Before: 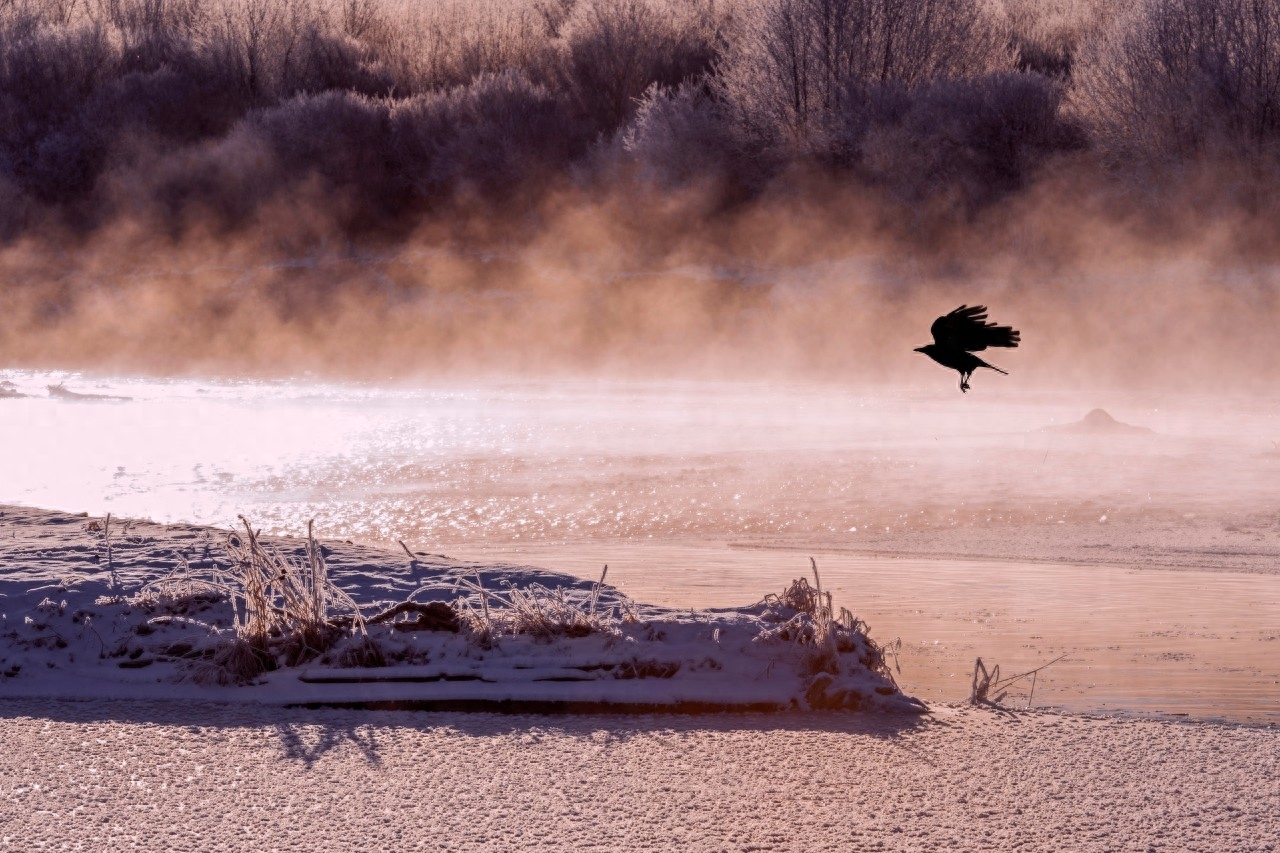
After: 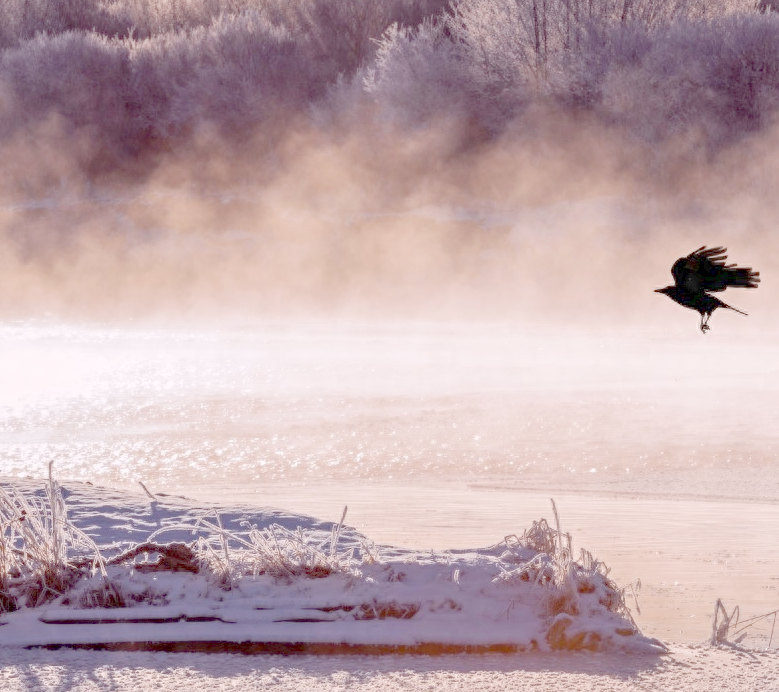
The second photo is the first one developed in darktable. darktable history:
crop: left 20.318%, top 6.953%, right 18.758%, bottom 11.884%
